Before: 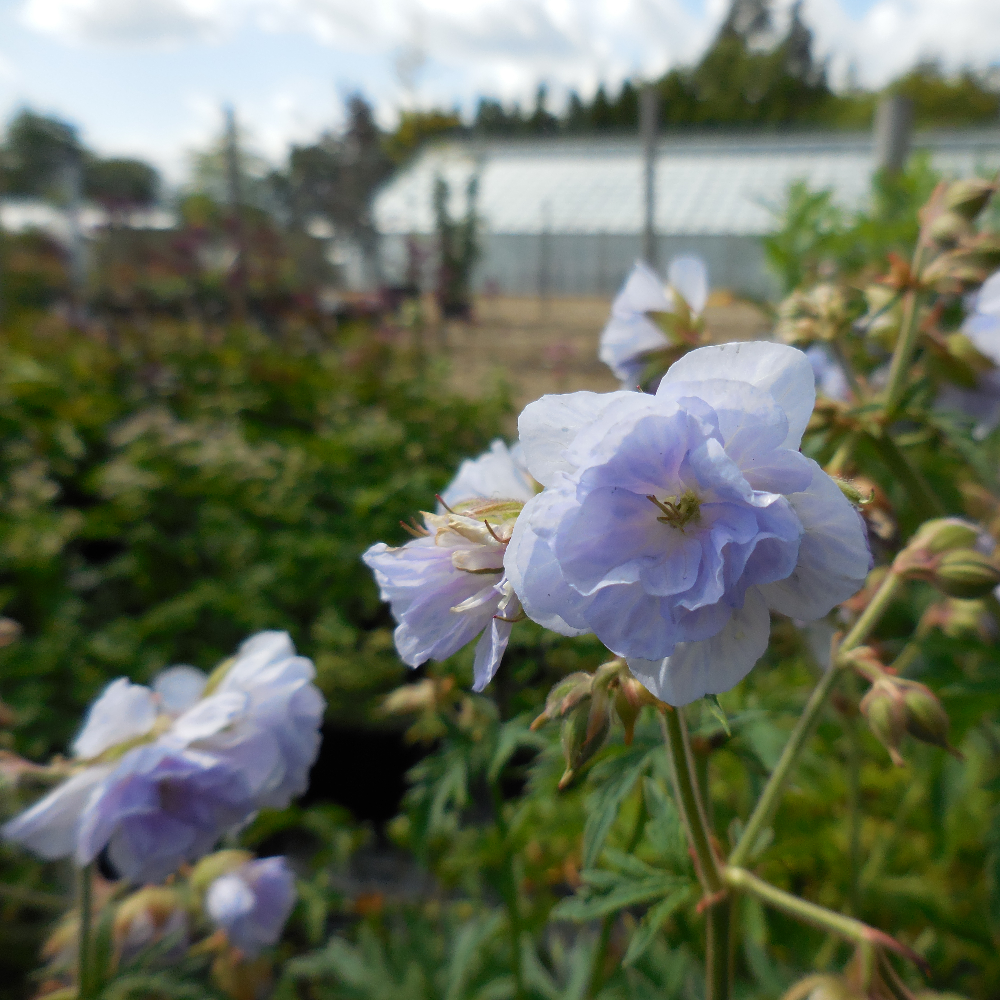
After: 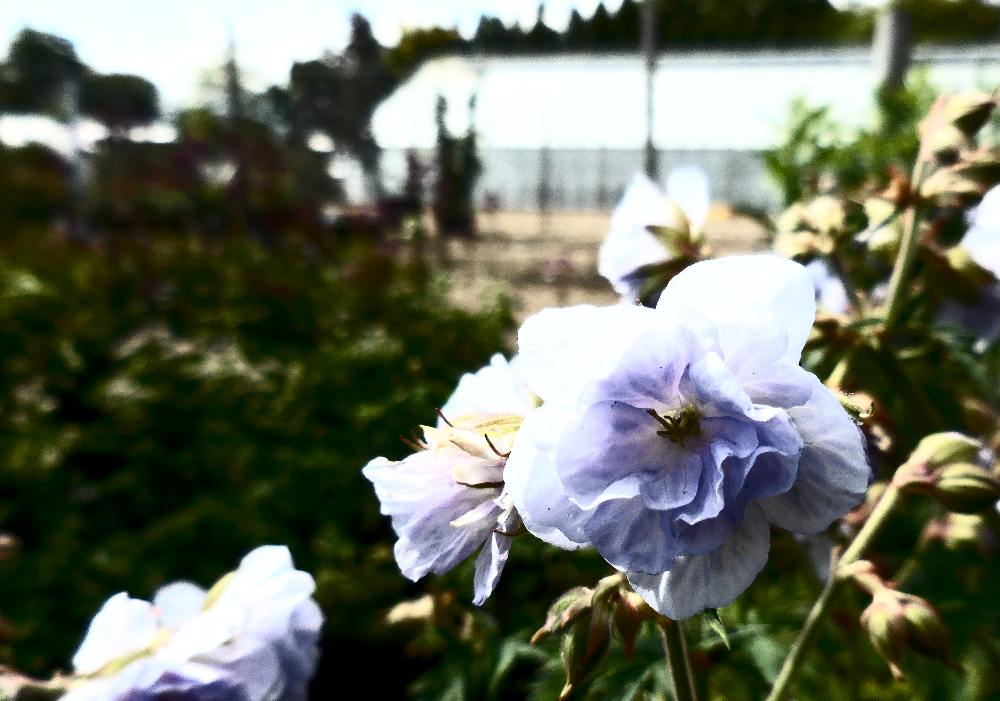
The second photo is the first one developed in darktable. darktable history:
contrast brightness saturation: contrast 0.932, brightness 0.198
crop and rotate: top 8.659%, bottom 21.153%
local contrast: highlights 101%, shadows 98%, detail 119%, midtone range 0.2
